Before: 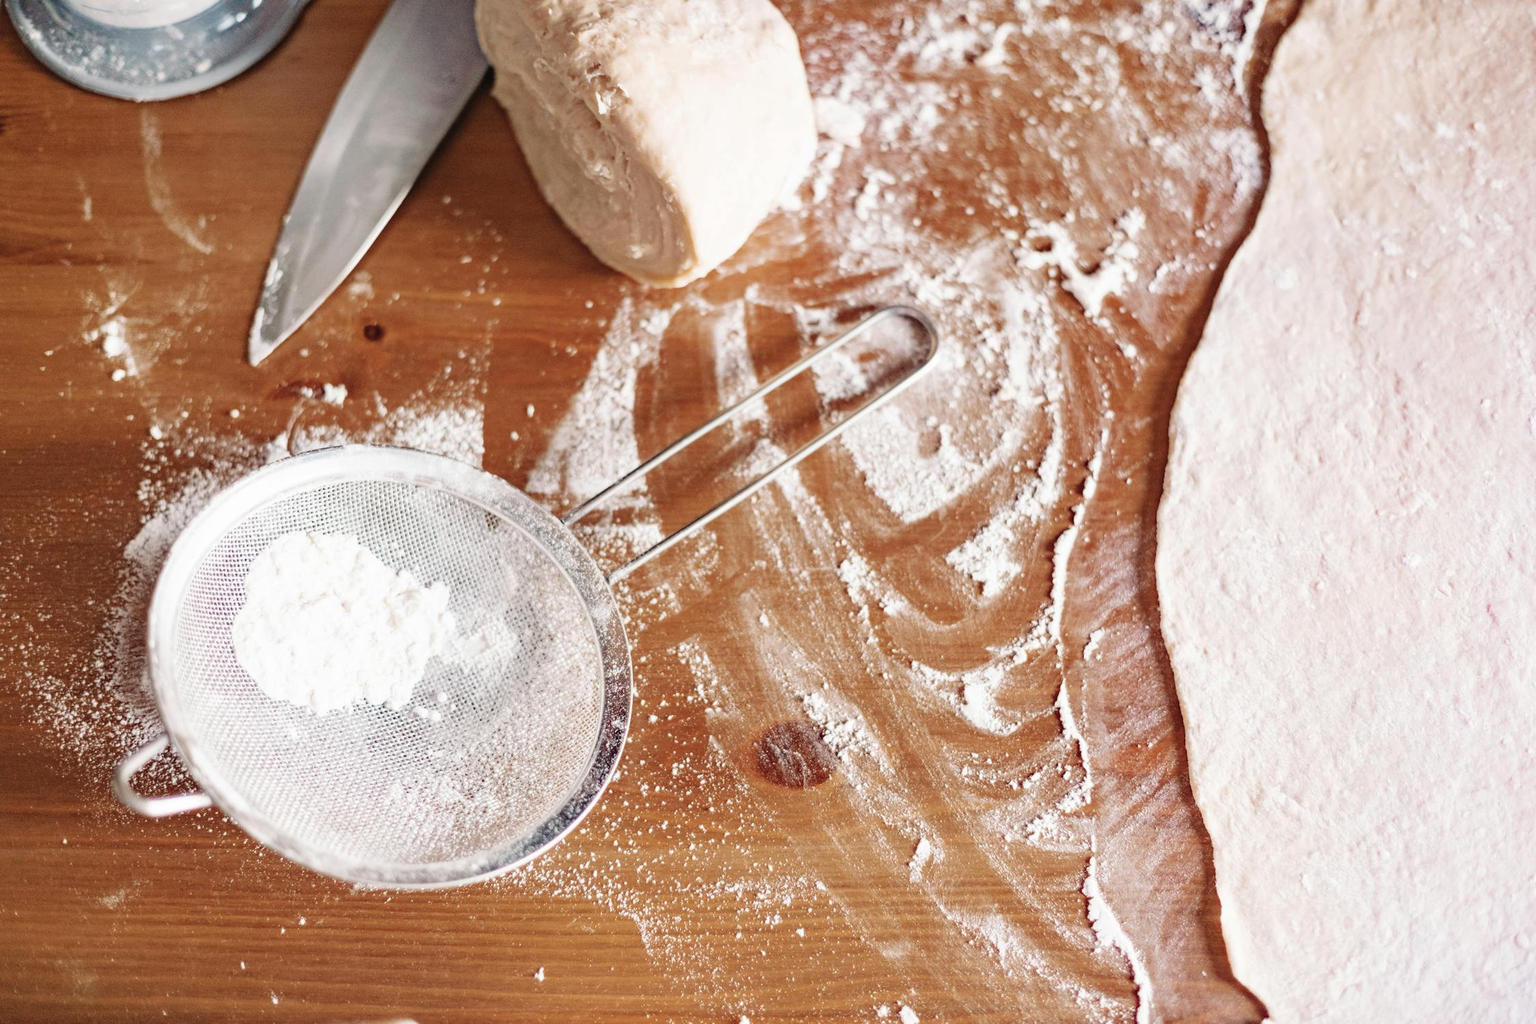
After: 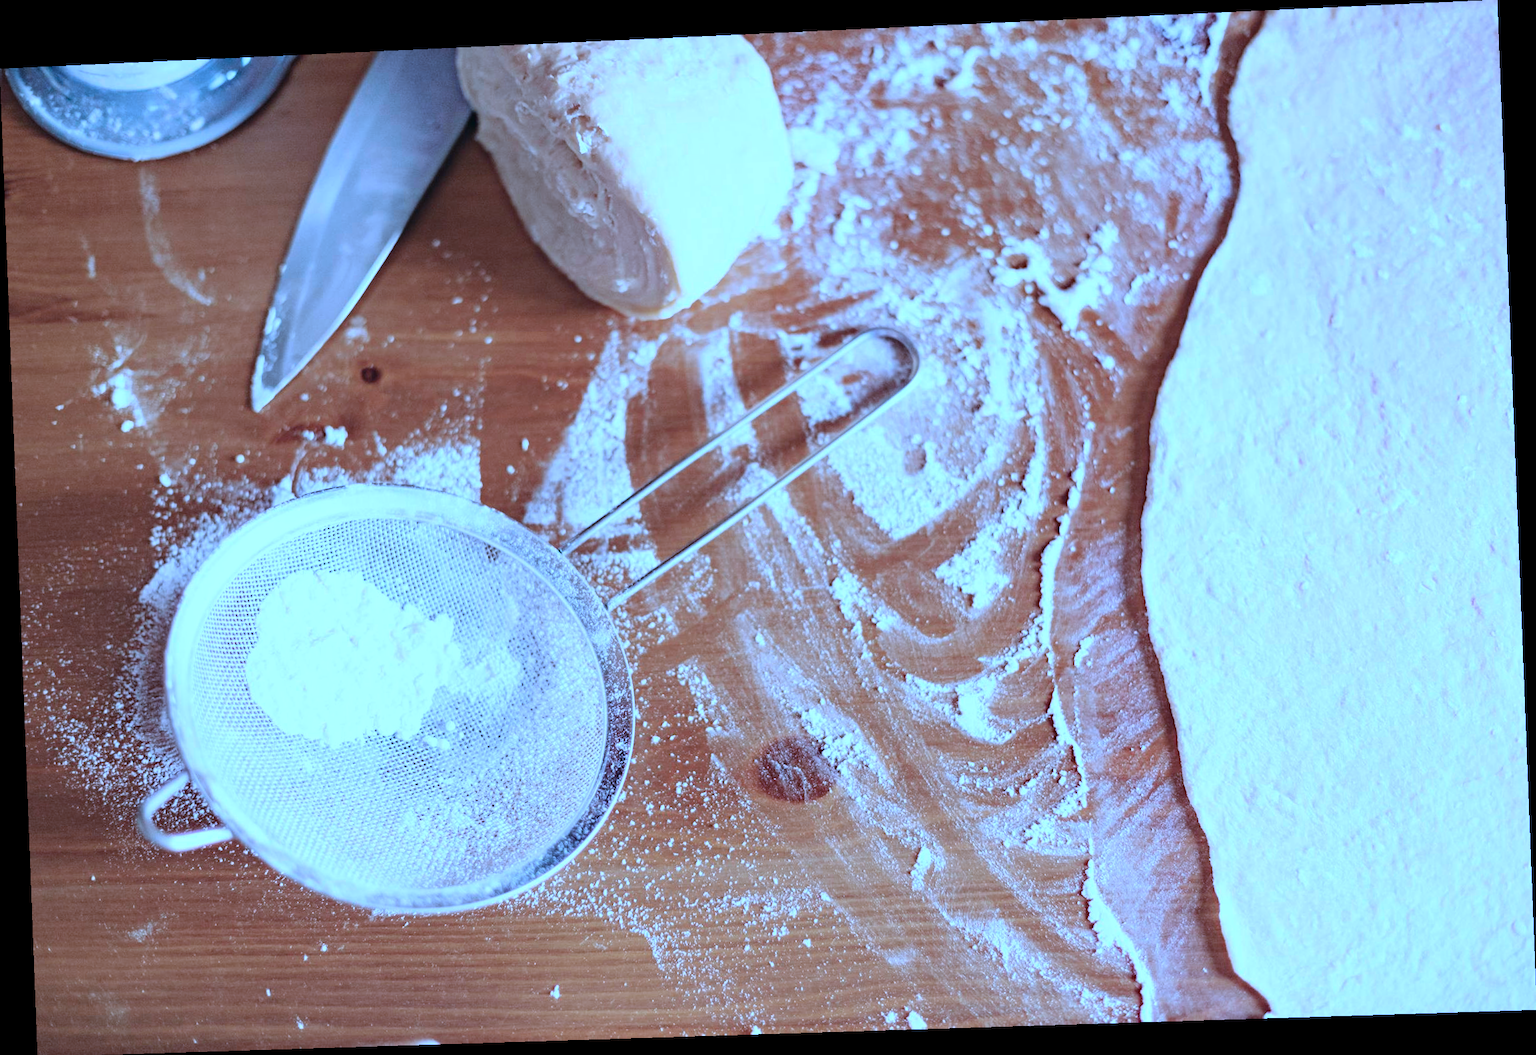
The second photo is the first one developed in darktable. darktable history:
rotate and perspective: rotation -2.22°, lens shift (horizontal) -0.022, automatic cropping off
color calibration: illuminant as shot in camera, x 0.442, y 0.413, temperature 2903.13 K
